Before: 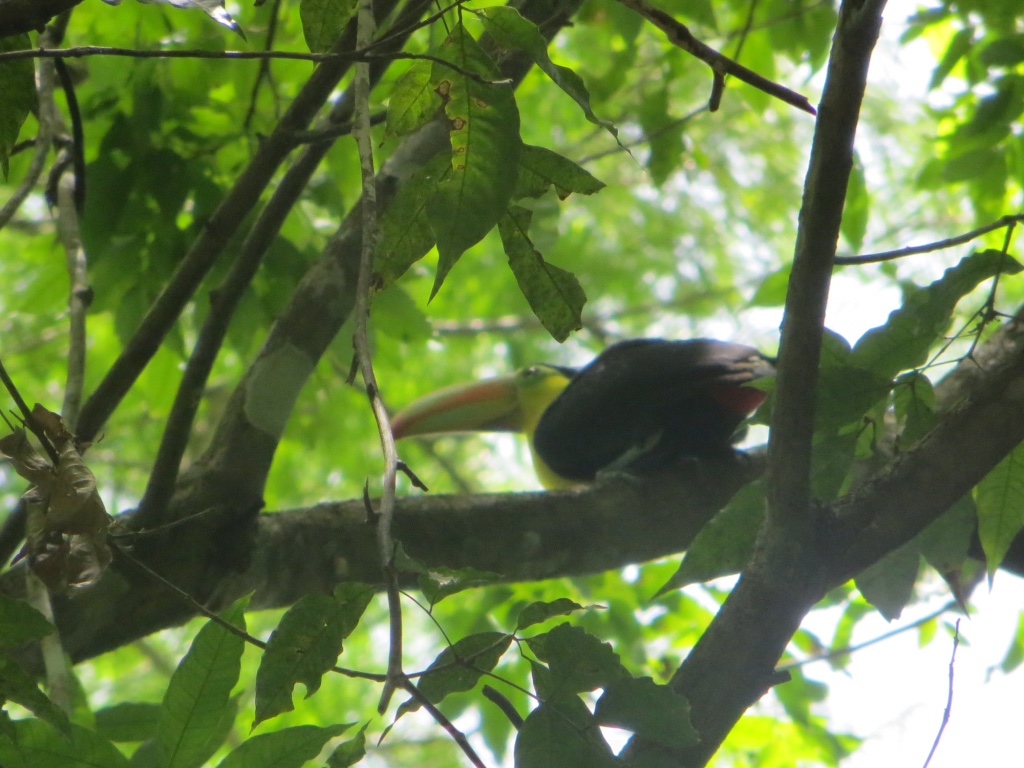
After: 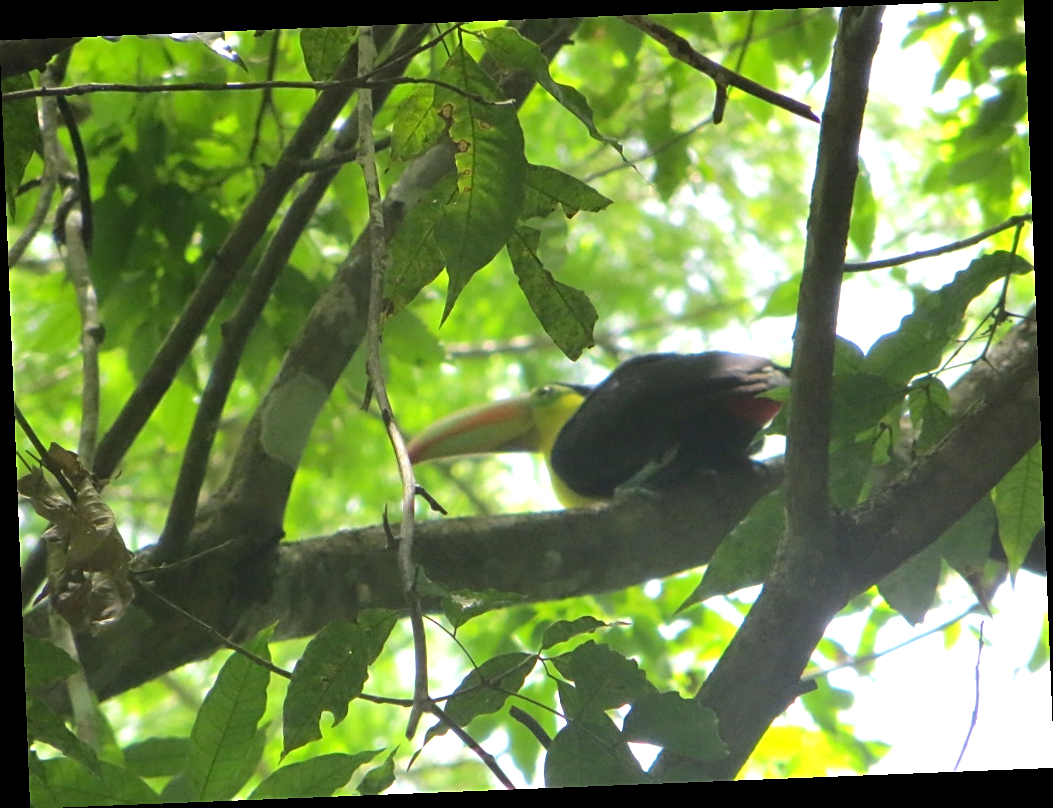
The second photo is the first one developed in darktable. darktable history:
exposure: exposure 0.515 EV, compensate highlight preservation false
rotate and perspective: rotation -2.29°, automatic cropping off
sharpen: on, module defaults
